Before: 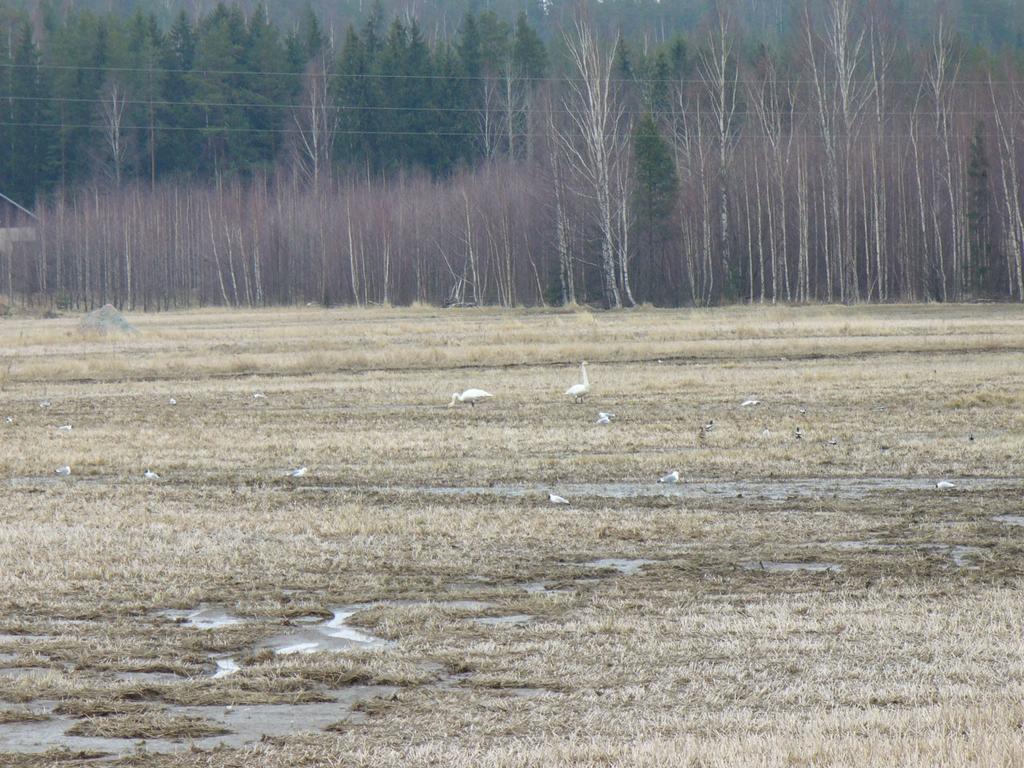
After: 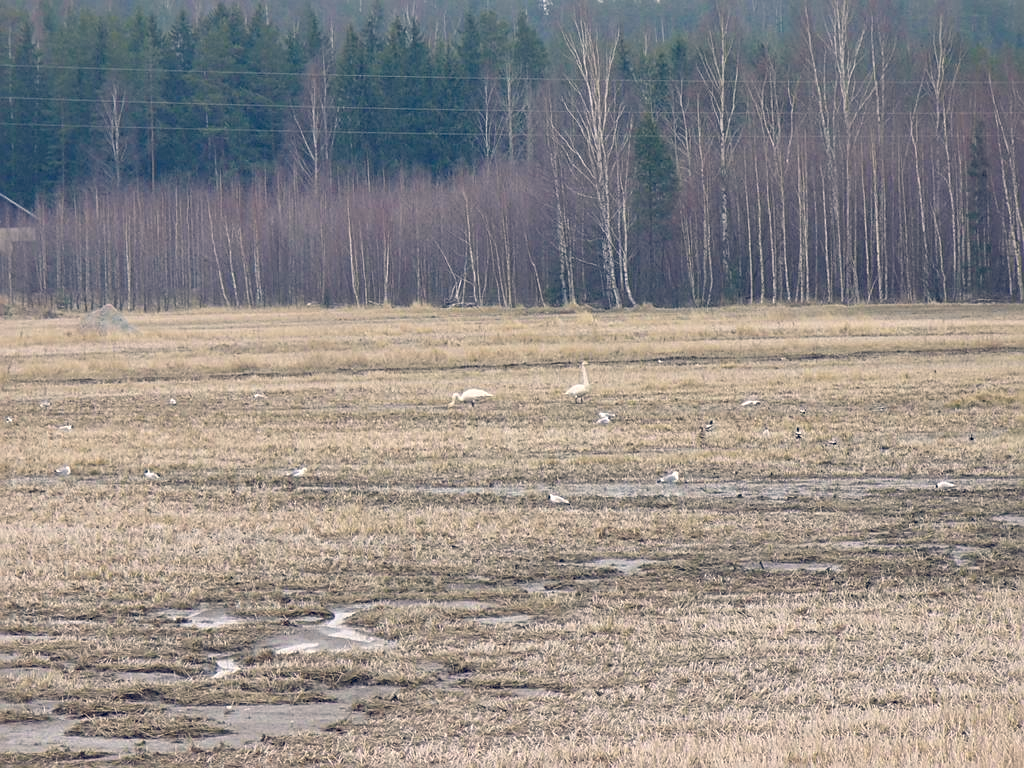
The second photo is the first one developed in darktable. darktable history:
color balance rgb: highlights gain › chroma 2.994%, highlights gain › hue 60.13°, global offset › chroma 0.252%, global offset › hue 256.39°, linear chroma grading › shadows -2.23%, linear chroma grading › highlights -14.184%, linear chroma grading › global chroma -9.426%, linear chroma grading › mid-tones -9.886%, perceptual saturation grading › global saturation 30.586%, global vibrance 9.486%
sharpen: on, module defaults
